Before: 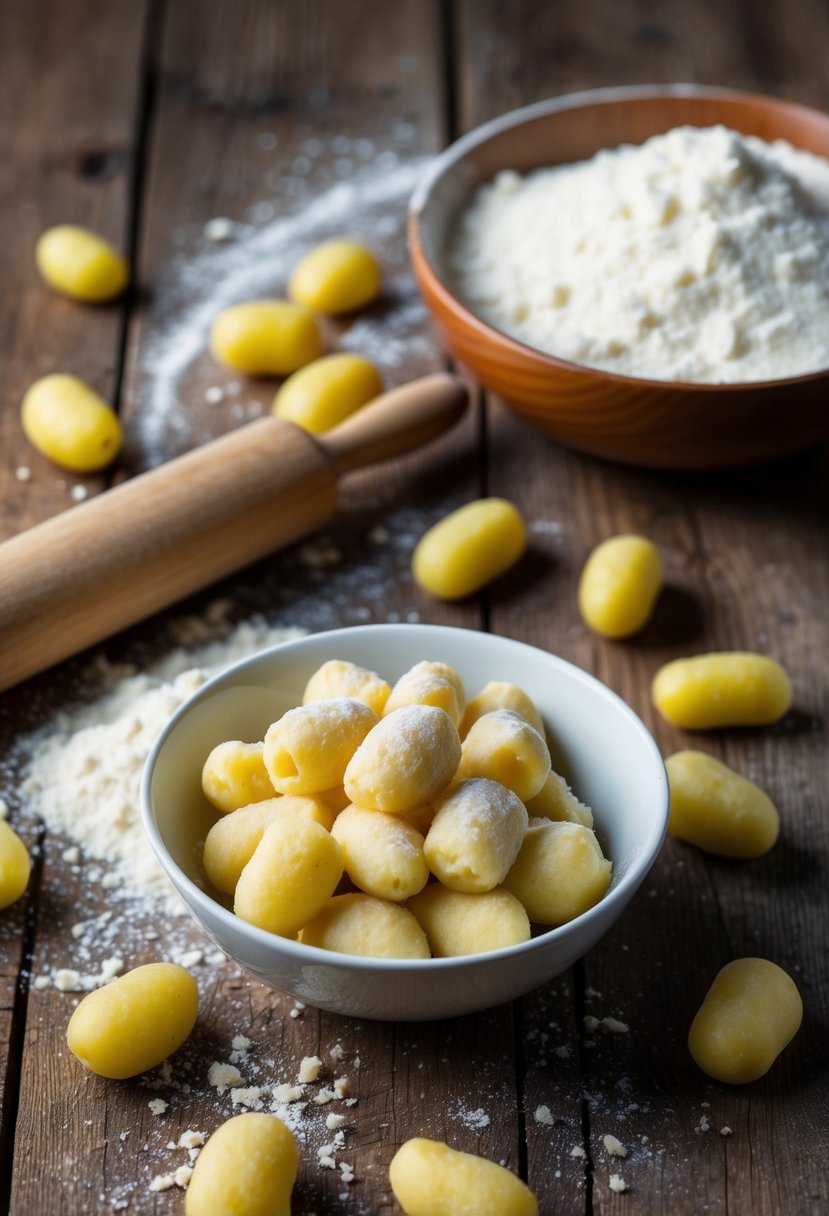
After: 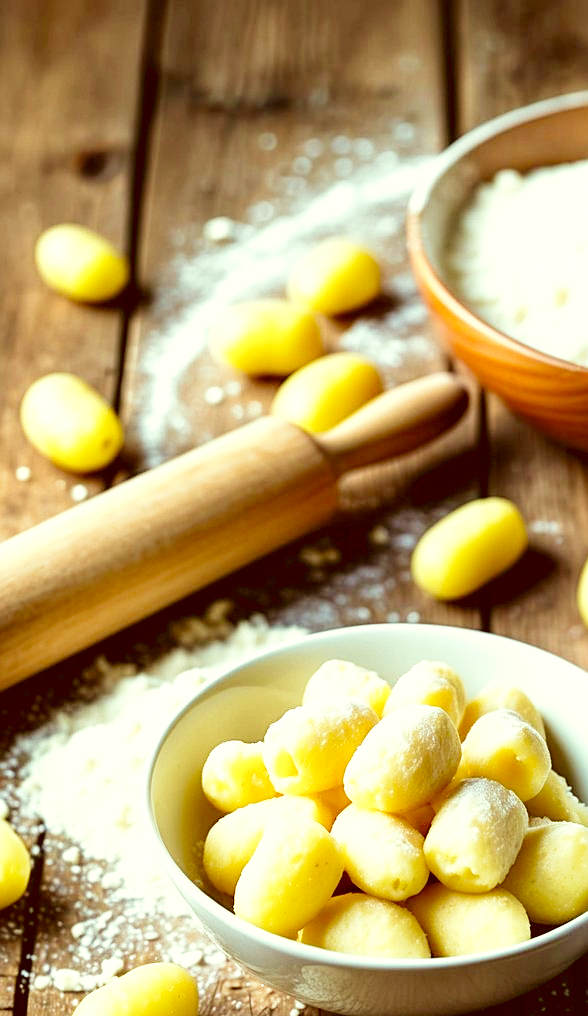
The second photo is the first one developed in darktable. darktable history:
base curve: curves: ch0 [(0, 0) (0.008, 0.007) (0.022, 0.029) (0.048, 0.089) (0.092, 0.197) (0.191, 0.399) (0.275, 0.534) (0.357, 0.65) (0.477, 0.78) (0.542, 0.833) (0.799, 0.973) (1, 1)], preserve colors none
exposure: black level correction 0, exposure 0.498 EV, compensate highlight preservation false
sharpen: on, module defaults
local contrast: highlights 103%, shadows 98%, detail 119%, midtone range 0.2
color correction: highlights a* -6, highlights b* 9.42, shadows a* 10.32, shadows b* 23.14
velvia: strength 36.74%
crop: right 28.986%, bottom 16.387%
